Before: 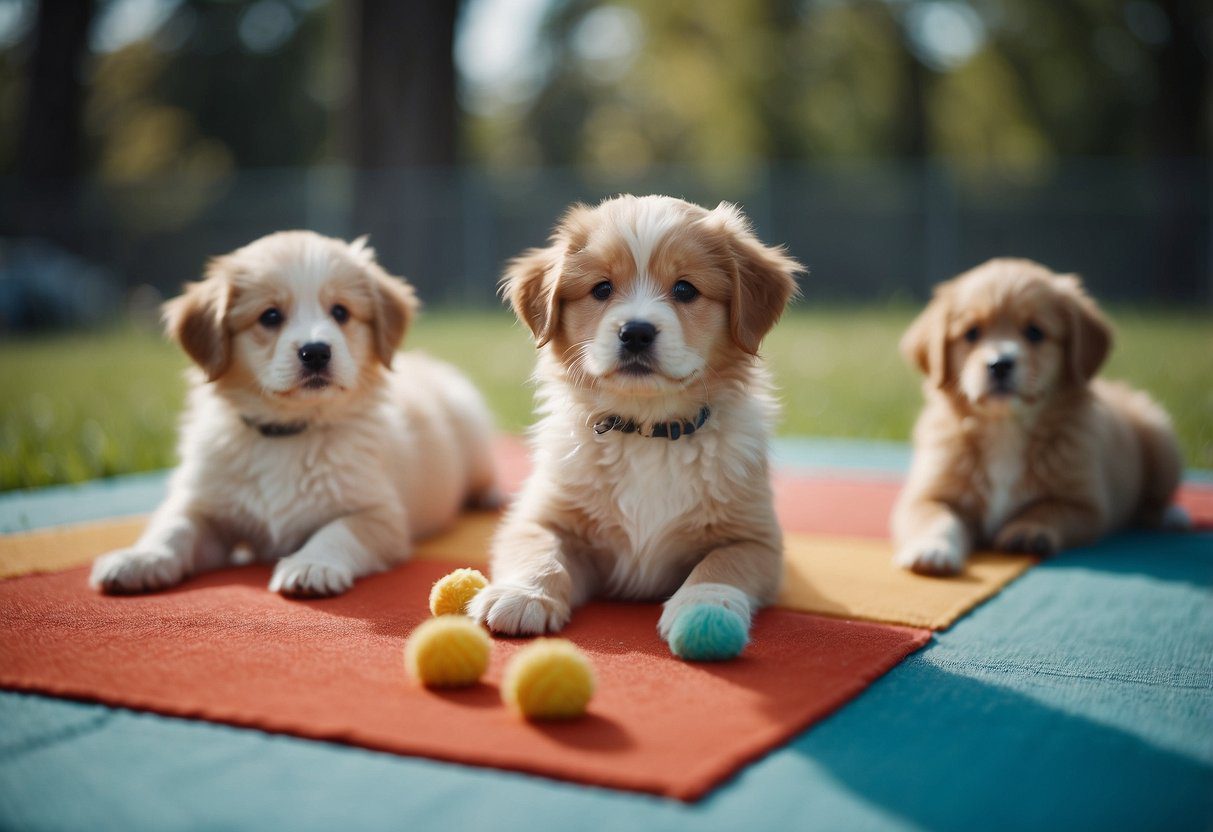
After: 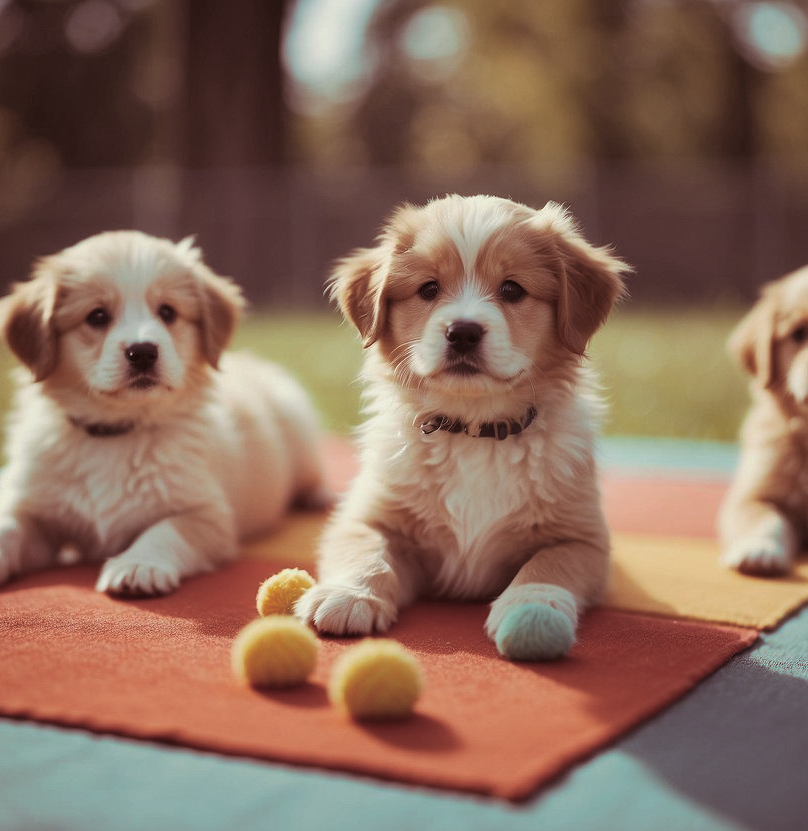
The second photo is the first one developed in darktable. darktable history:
split-toning: on, module defaults
crop and rotate: left 14.292%, right 19.041%
color balance: mode lift, gamma, gain (sRGB), lift [1.04, 1, 1, 0.97], gamma [1.01, 1, 1, 0.97], gain [0.96, 1, 1, 0.97]
